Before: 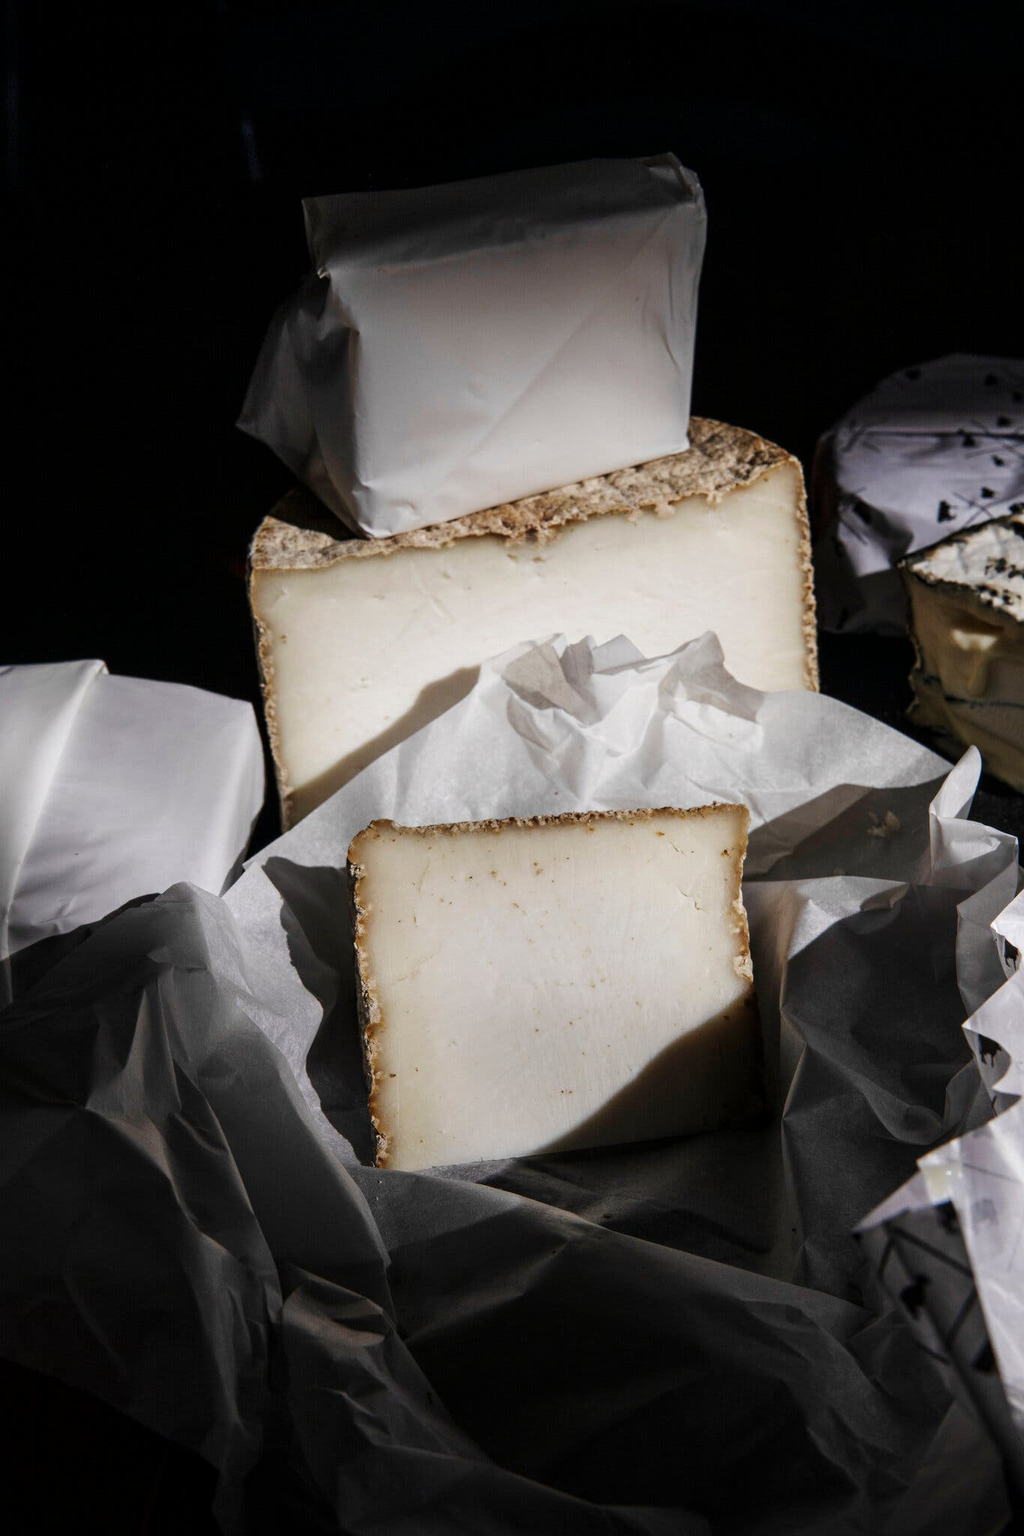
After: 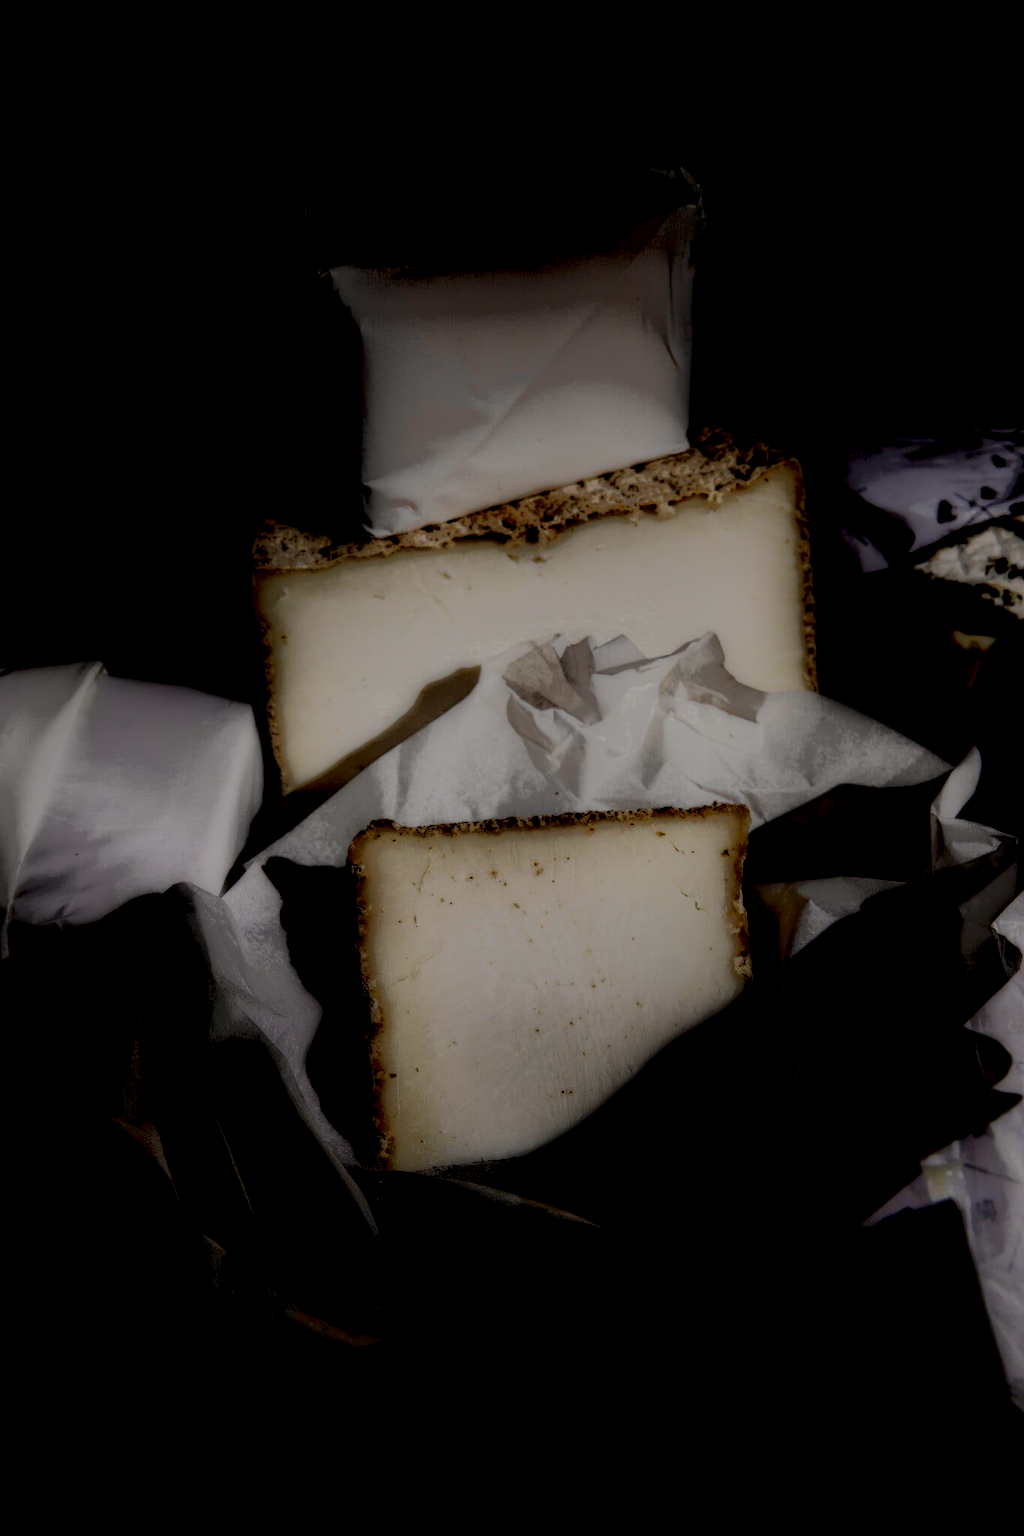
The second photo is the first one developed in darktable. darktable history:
tone curve: curves: ch0 [(0, 0.01) (0.052, 0.045) (0.136, 0.133) (0.275, 0.35) (0.43, 0.54) (0.676, 0.751) (0.89, 0.919) (1, 1)]; ch1 [(0, 0) (0.094, 0.081) (0.285, 0.299) (0.385, 0.403) (0.447, 0.429) (0.495, 0.496) (0.544, 0.552) (0.589, 0.612) (0.722, 0.728) (1, 1)]; ch2 [(0, 0) (0.257, 0.217) (0.43, 0.421) (0.498, 0.507) (0.531, 0.544) (0.56, 0.579) (0.625, 0.642) (1, 1)], color space Lab, independent channels, preserve colors none
local contrast: highlights 4%, shadows 244%, detail 164%, midtone range 0.003
